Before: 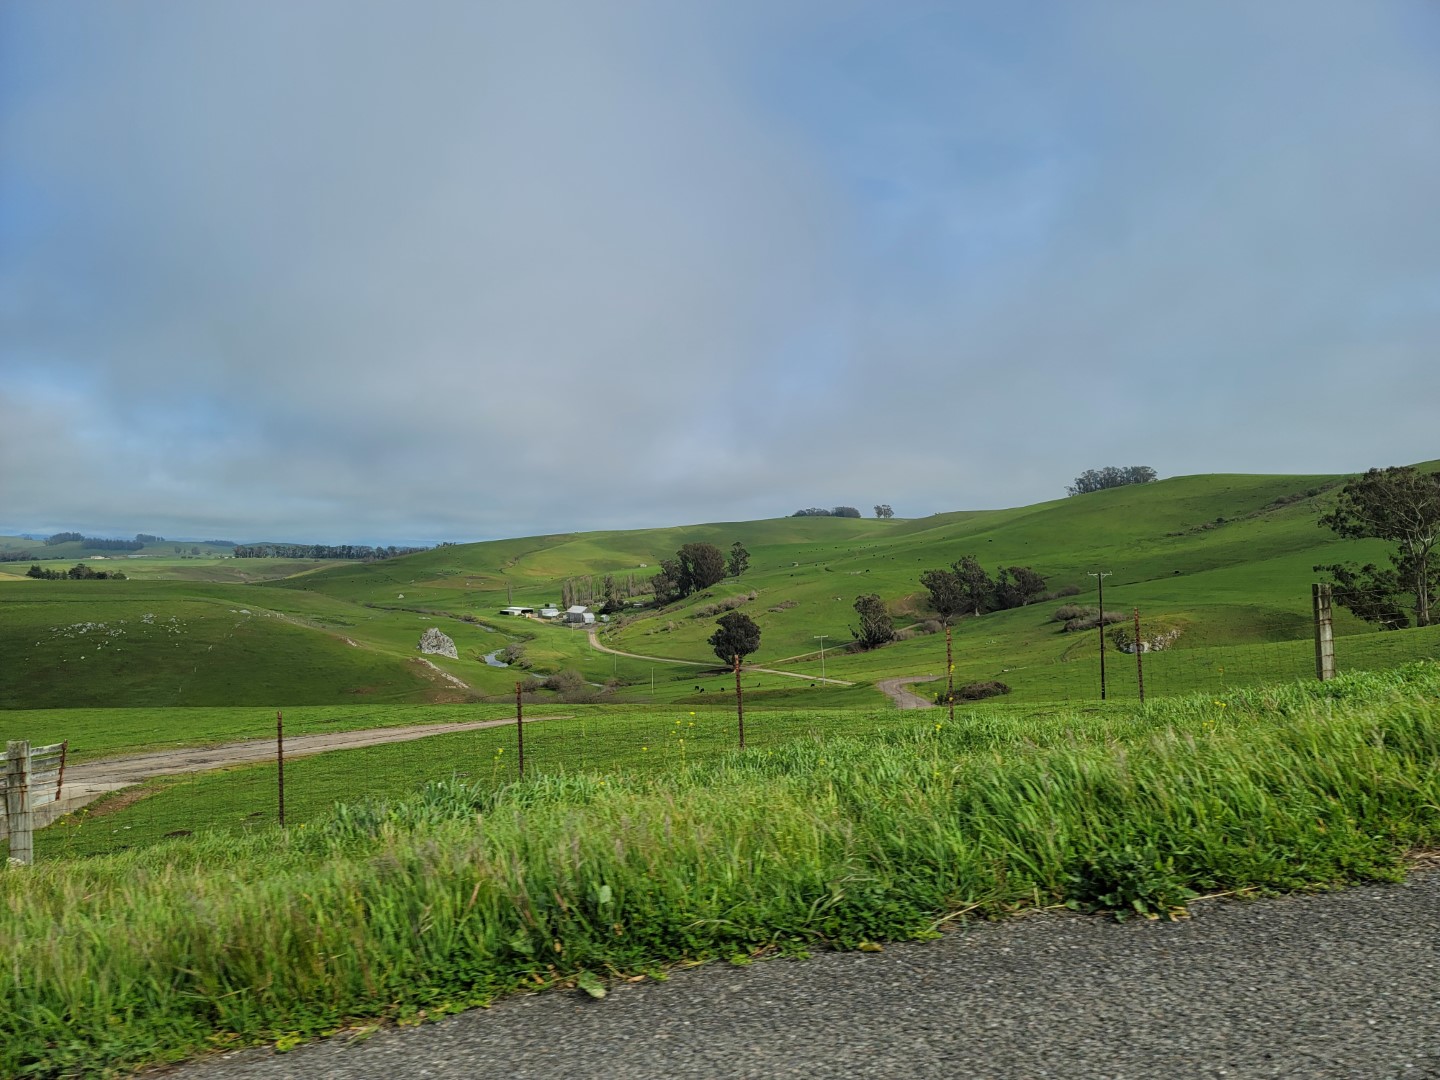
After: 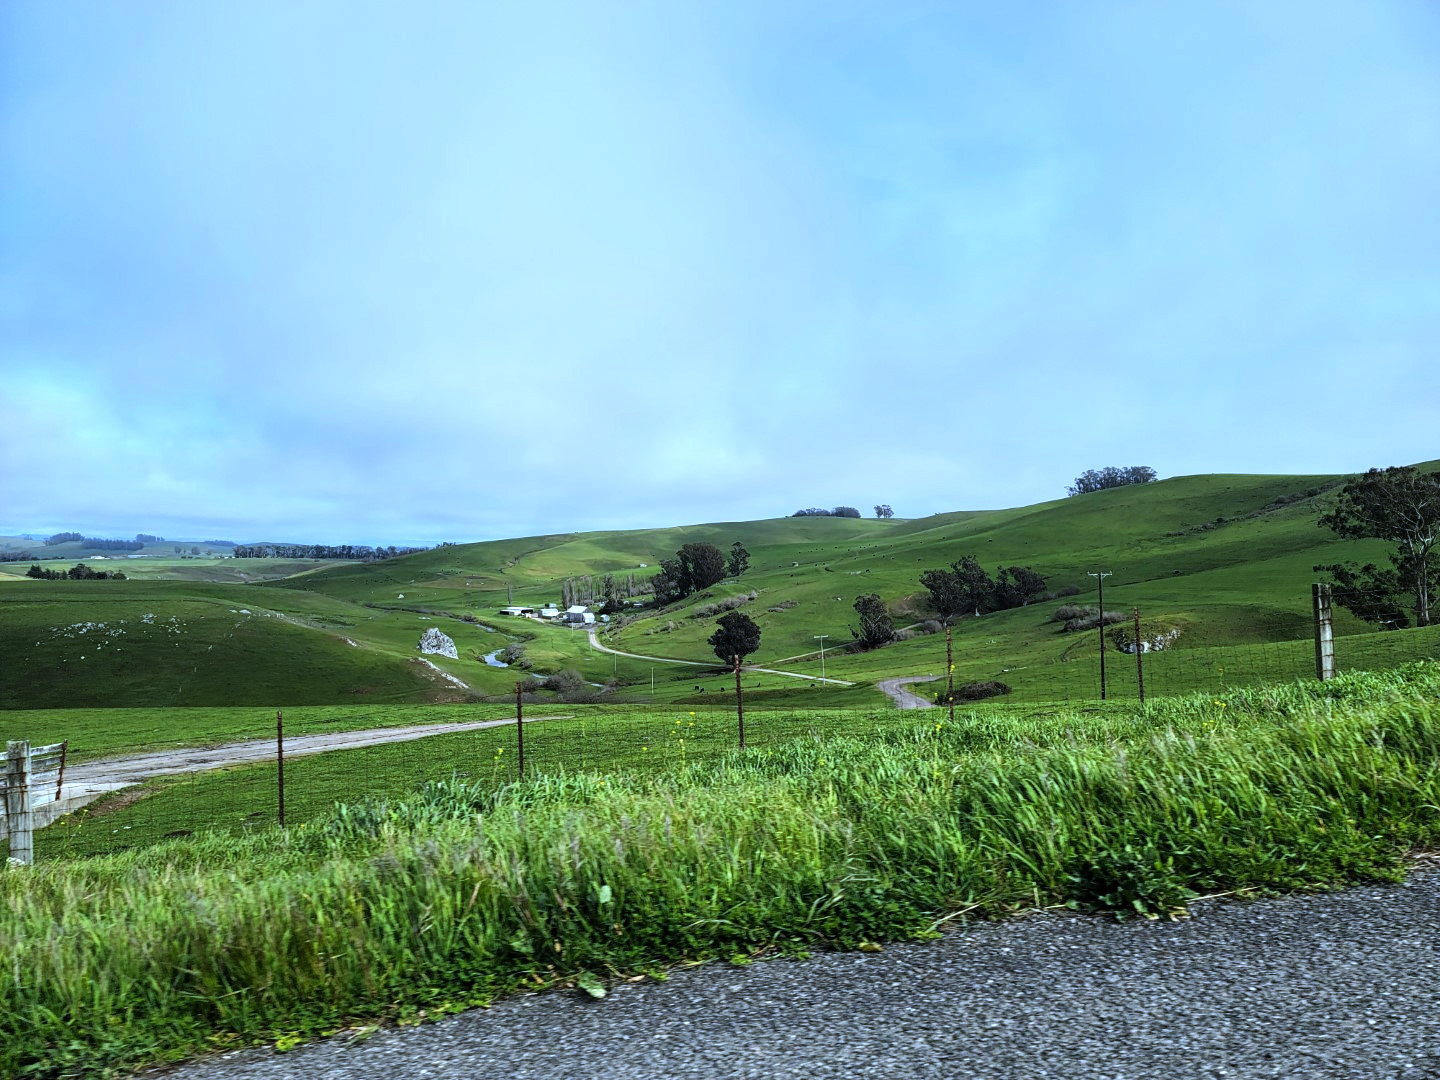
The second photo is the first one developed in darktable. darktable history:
bloom: size 9%, threshold 100%, strength 7%
tone equalizer: -8 EV -1.08 EV, -7 EV -1.01 EV, -6 EV -0.867 EV, -5 EV -0.578 EV, -3 EV 0.578 EV, -2 EV 0.867 EV, -1 EV 1.01 EV, +0 EV 1.08 EV, edges refinement/feathering 500, mask exposure compensation -1.57 EV, preserve details no
white balance: red 0.871, blue 1.249
